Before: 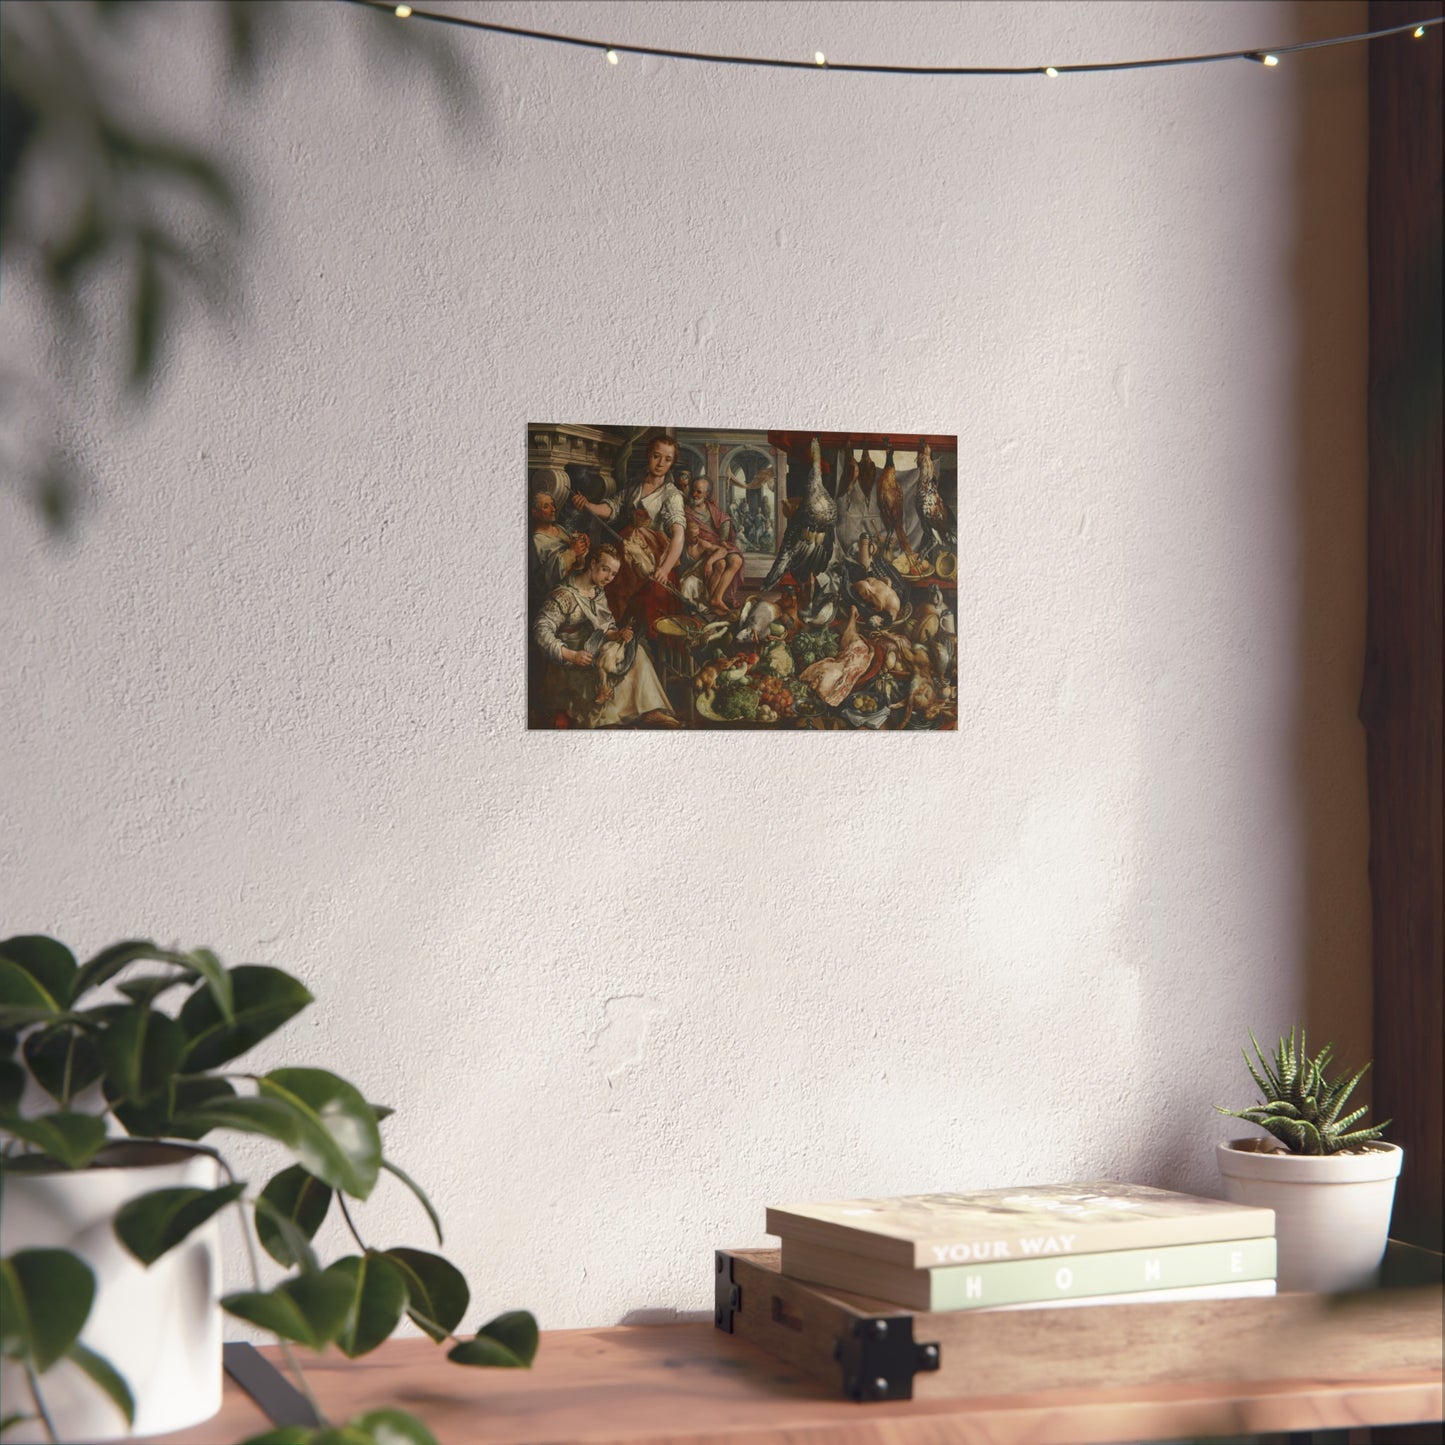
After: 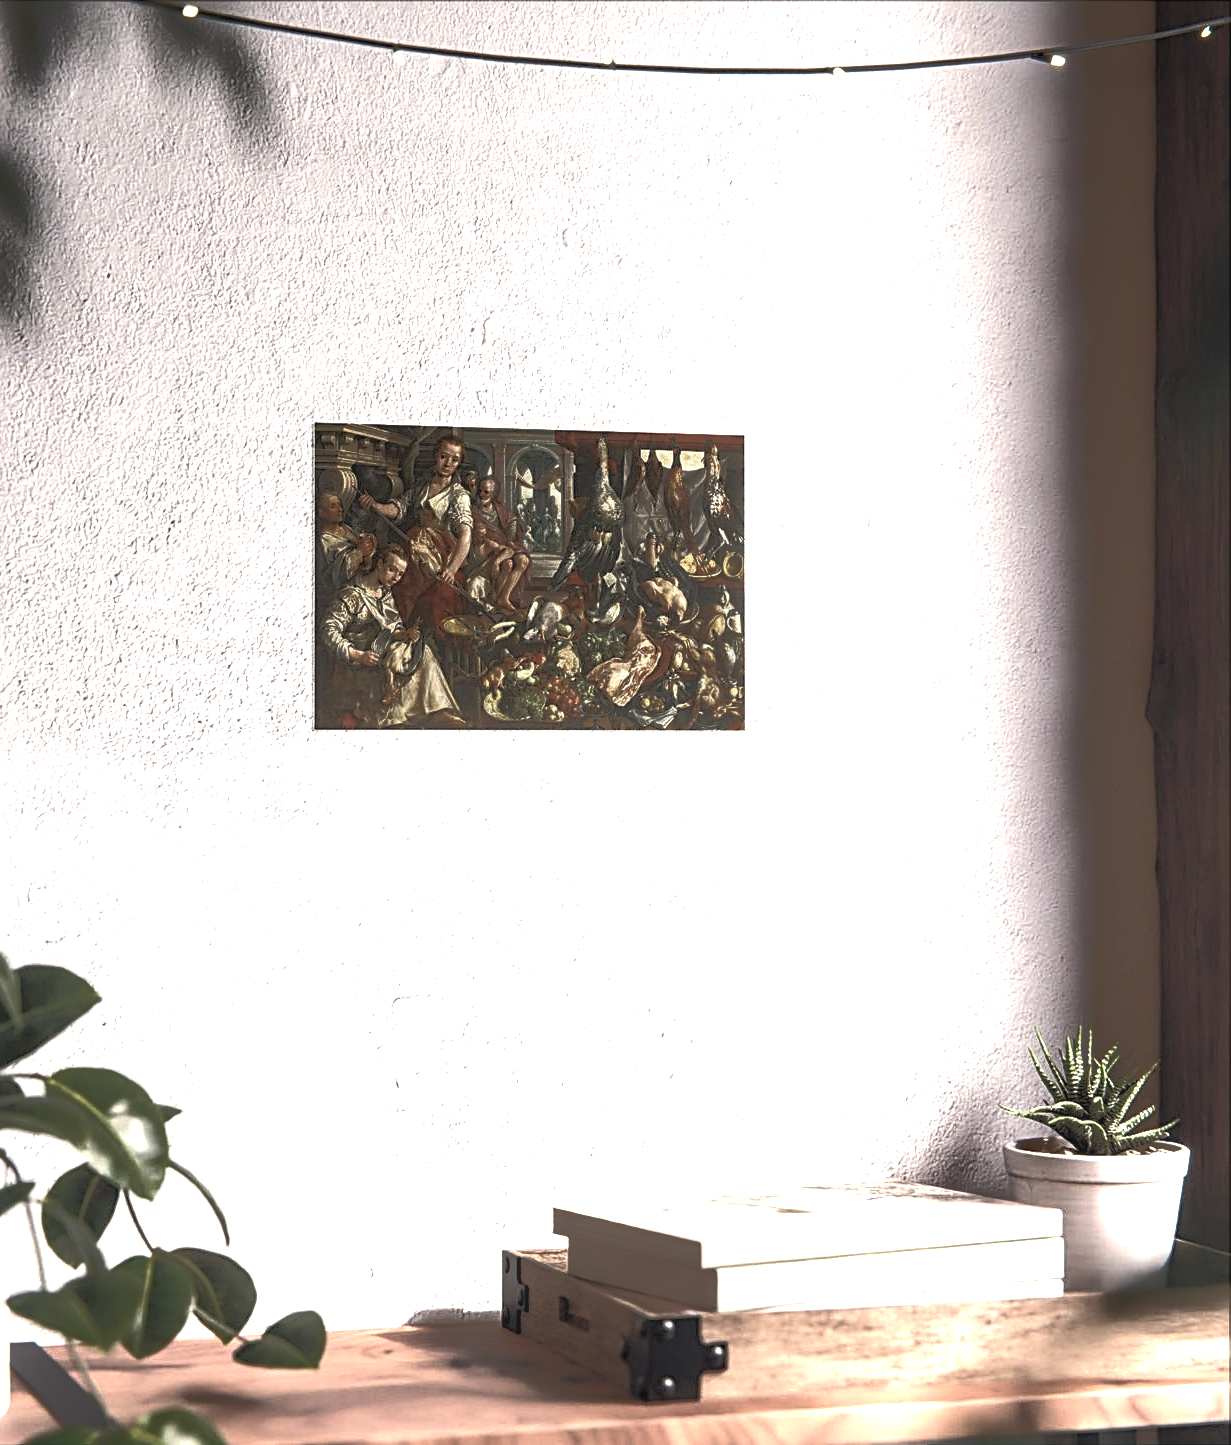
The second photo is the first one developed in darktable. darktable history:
sharpen: radius 2.535, amount 0.619
tone curve: curves: ch0 [(0, 0) (0.003, 0.032) (0.53, 0.368) (0.901, 0.866) (1, 1)], color space Lab, linked channels, preserve colors none
crop and rotate: left 14.792%
levels: black 0.025%, levels [0.116, 0.574, 1]
tone equalizer: -8 EV -1.07 EV, -7 EV -1.04 EV, -6 EV -0.858 EV, -5 EV -0.544 EV, -3 EV 0.611 EV, -2 EV 0.884 EV, -1 EV 1 EV, +0 EV 1.08 EV
local contrast: detail 130%
